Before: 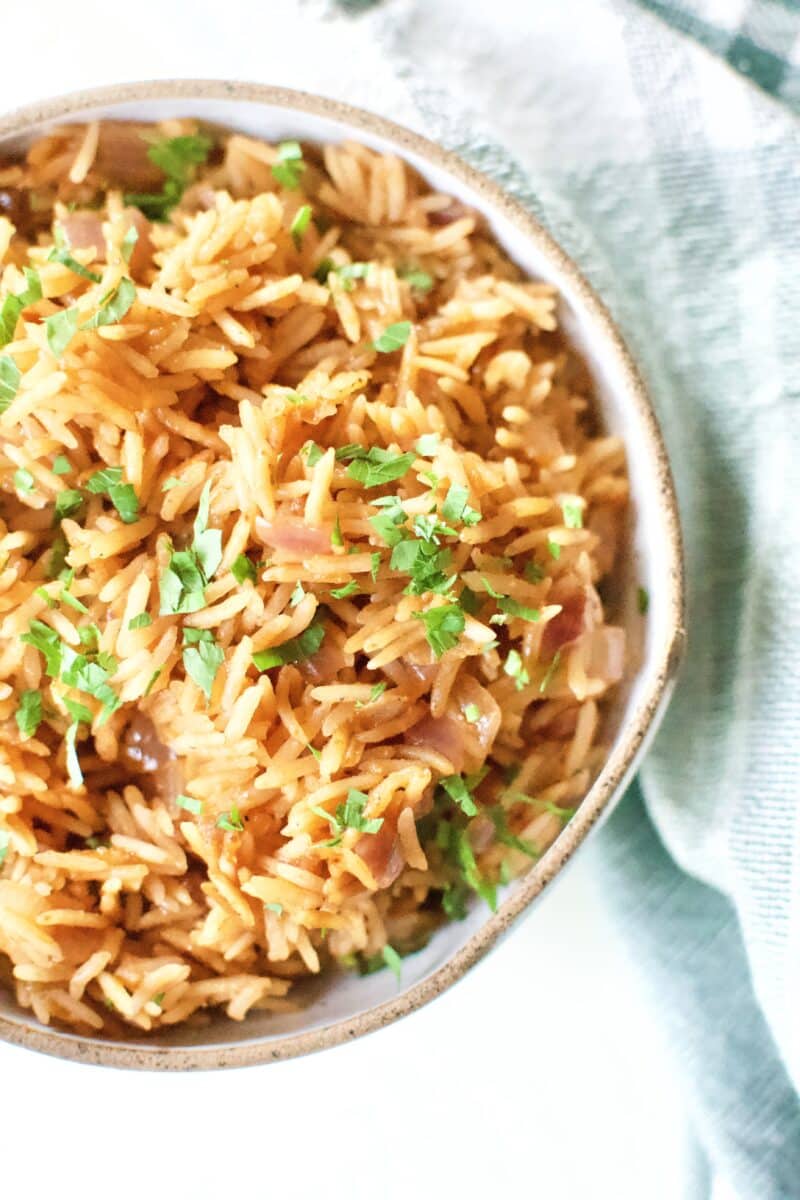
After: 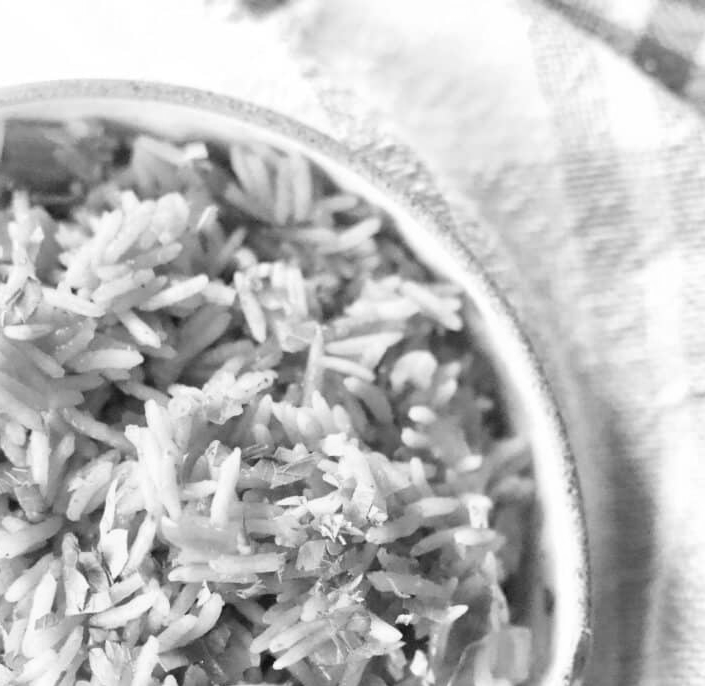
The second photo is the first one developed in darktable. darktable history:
monochrome: on, module defaults
crop and rotate: left 11.812%, bottom 42.776%
